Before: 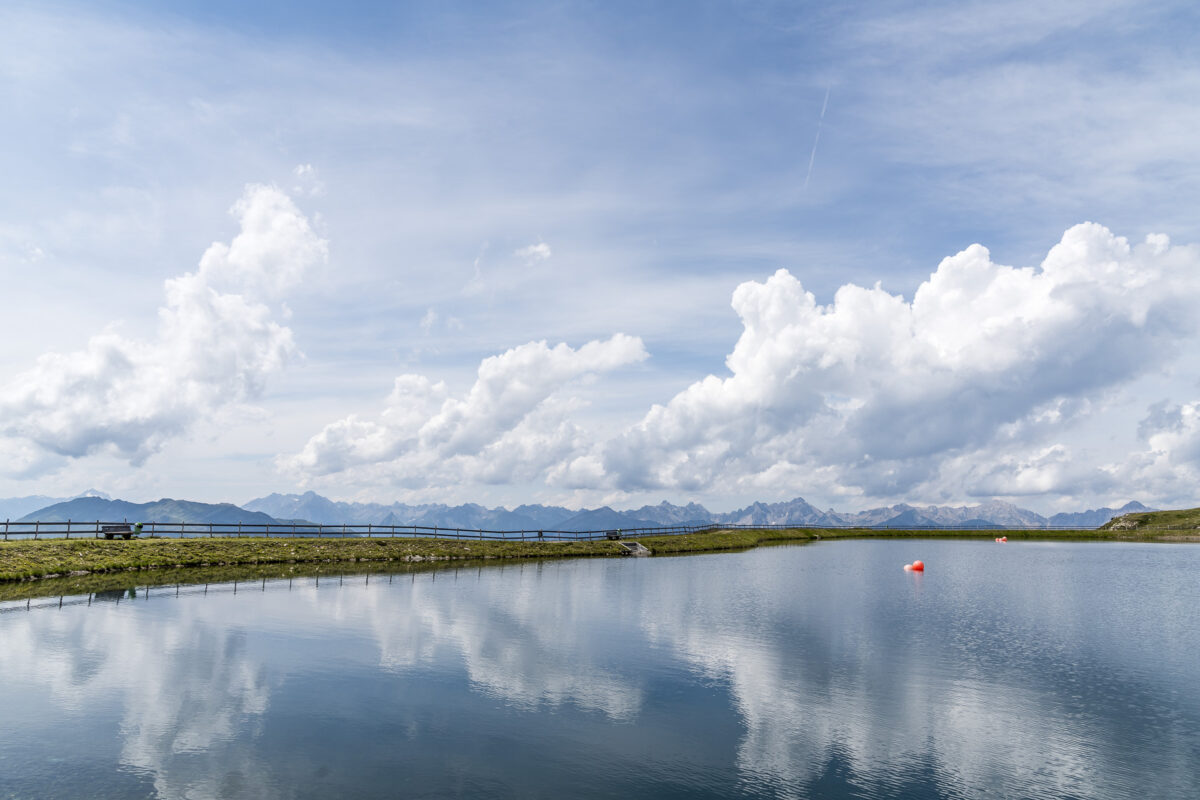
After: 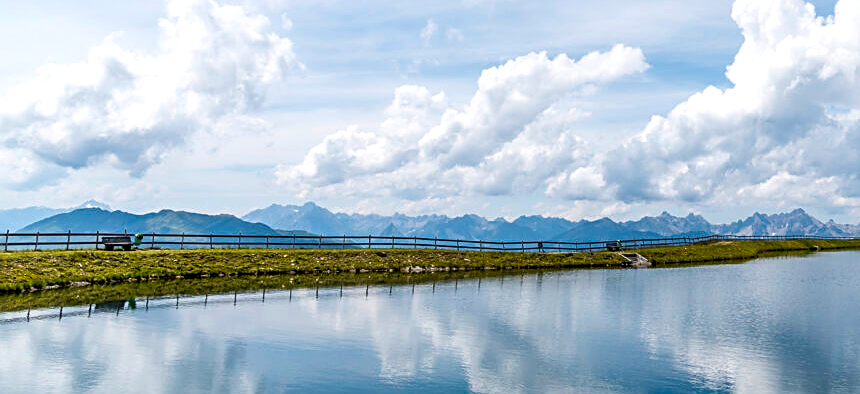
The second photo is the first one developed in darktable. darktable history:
crop: top 36.188%, right 28.317%, bottom 14.506%
local contrast: mode bilateral grid, contrast 20, coarseness 50, detail 119%, midtone range 0.2
color balance rgb: perceptual saturation grading › global saturation 14.908%, global vibrance 26.416%, contrast 6.609%
sharpen: on, module defaults
